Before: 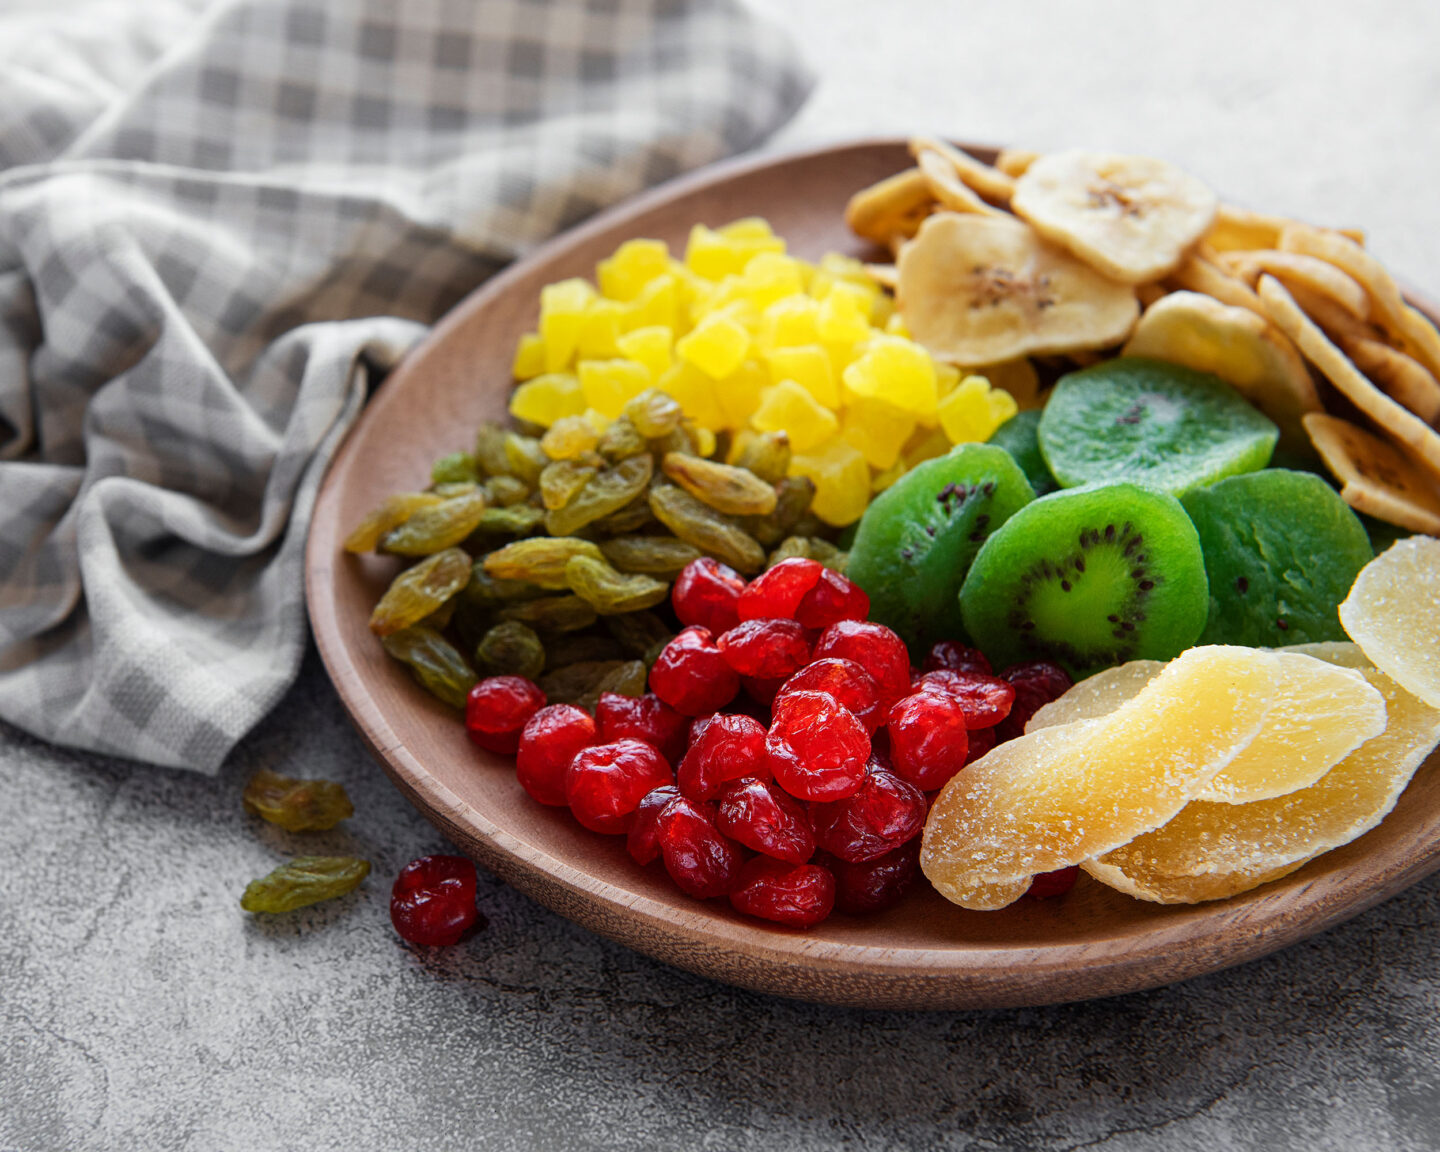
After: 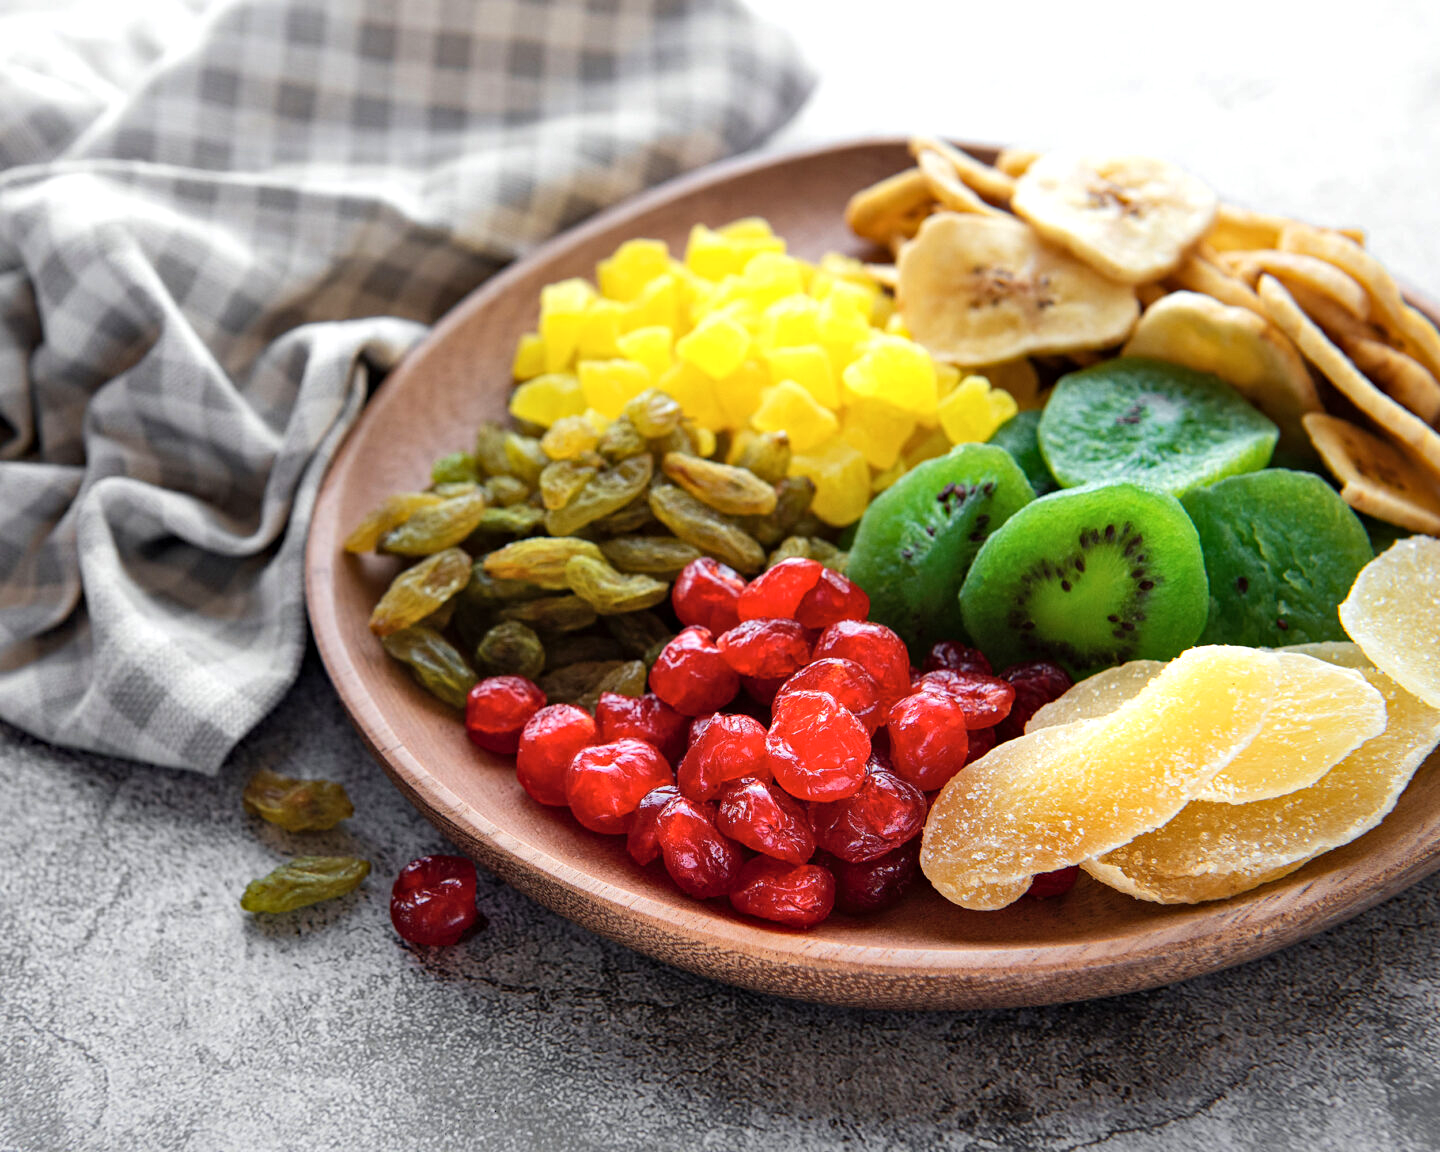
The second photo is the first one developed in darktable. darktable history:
shadows and highlights: radius 110.48, shadows 51.17, white point adjustment 9.15, highlights -2.89, soften with gaussian
haze removal: compatibility mode true, adaptive false
